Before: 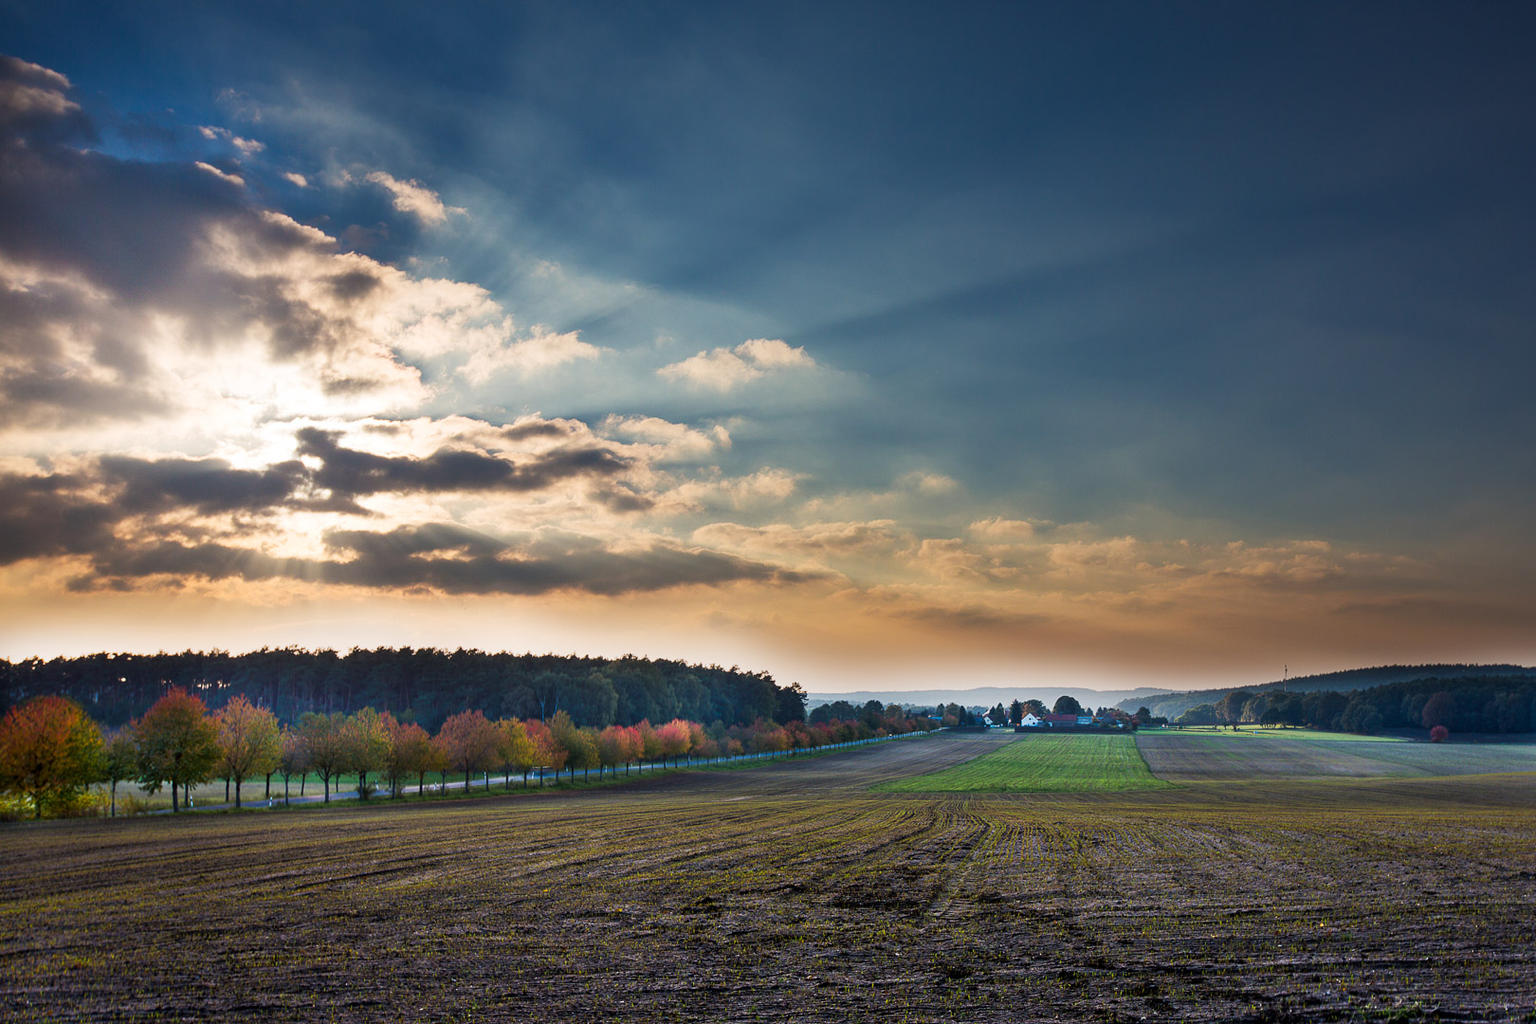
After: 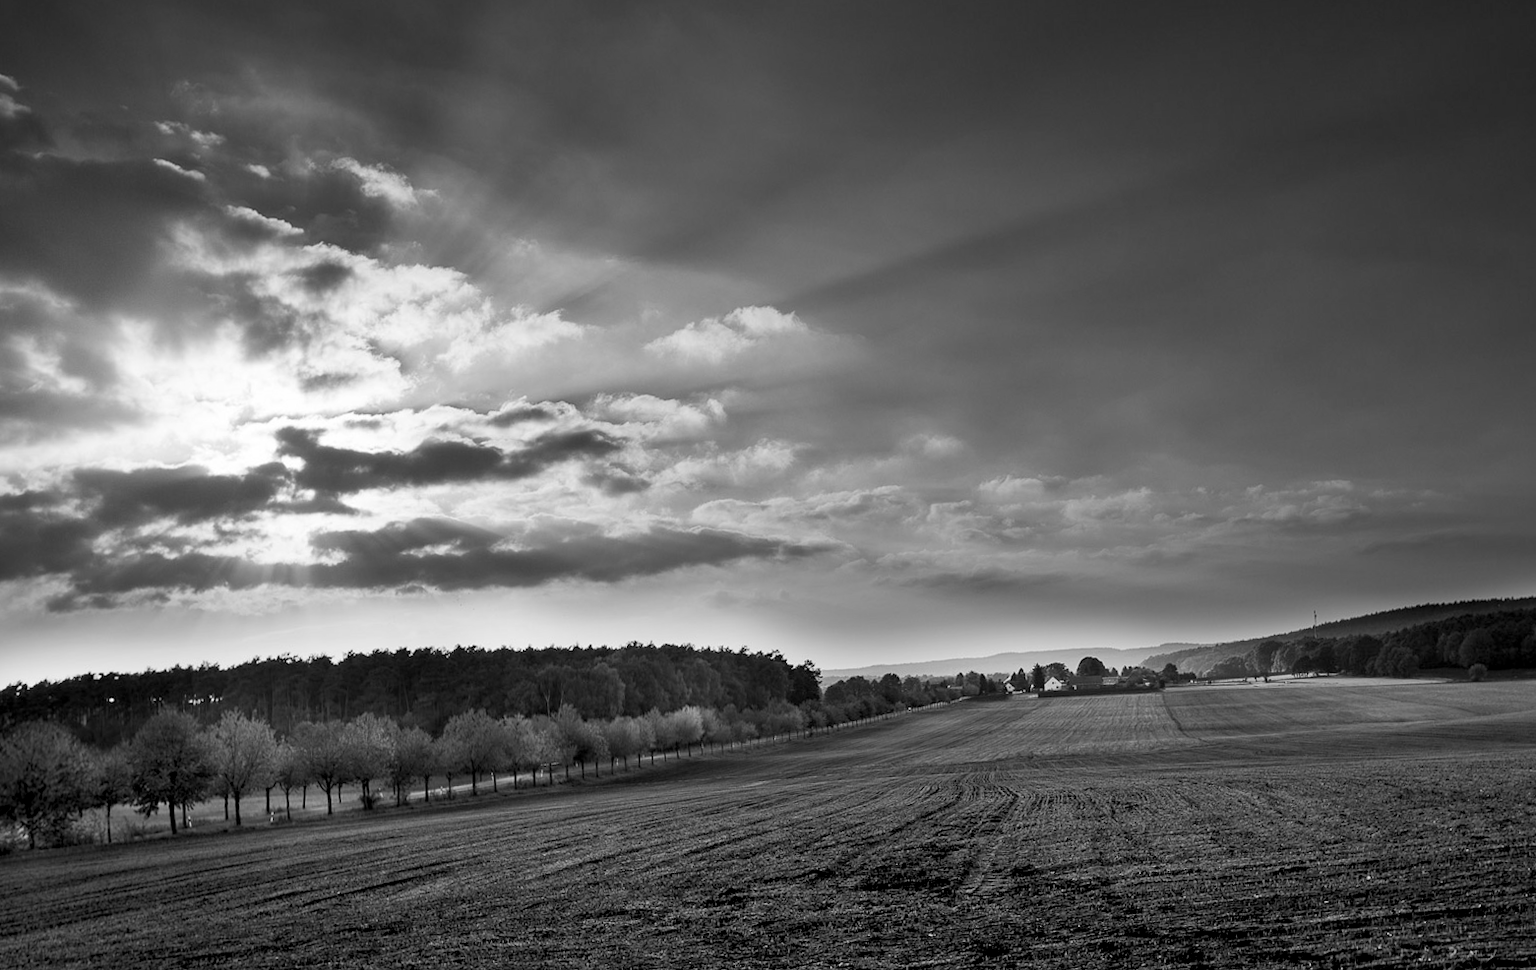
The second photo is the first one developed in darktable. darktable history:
rotate and perspective: rotation -3.52°, crop left 0.036, crop right 0.964, crop top 0.081, crop bottom 0.919
monochrome: a 0, b 0, size 0.5, highlights 0.57
exposure: black level correction 0.009, compensate highlight preservation false
